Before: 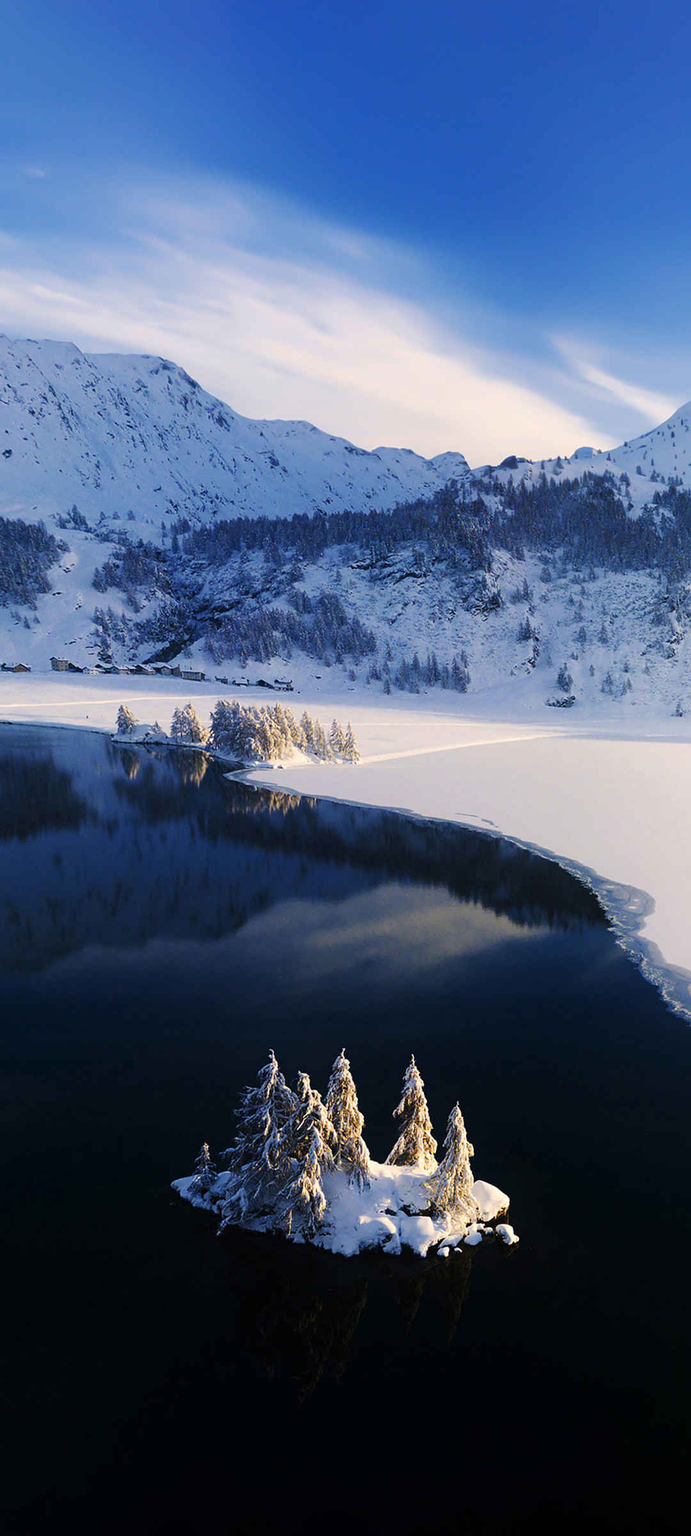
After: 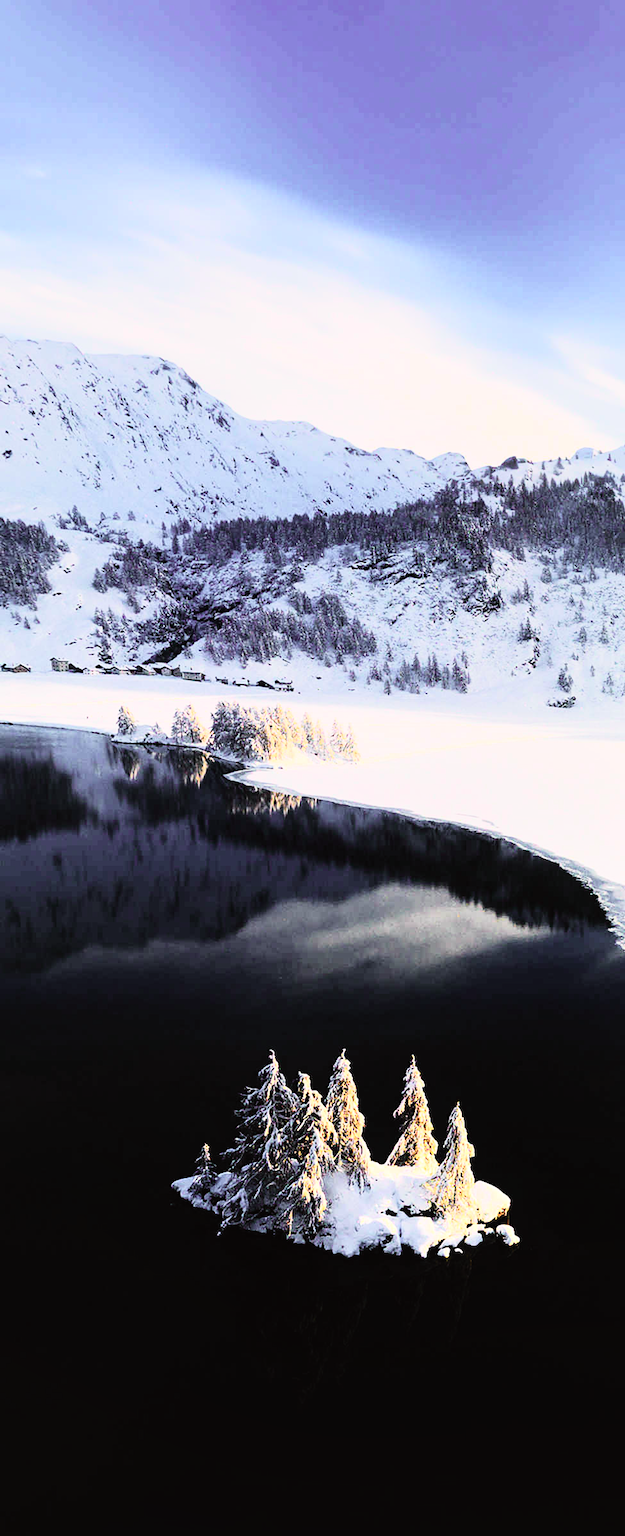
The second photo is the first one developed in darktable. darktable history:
local contrast: highlights 105%, shadows 103%, detail 120%, midtone range 0.2
filmic rgb: black relative exposure -7.65 EV, white relative exposure 4.56 EV, hardness 3.61
crop: right 9.503%, bottom 0.016%
contrast brightness saturation: contrast 0.392, brightness 0.511
tone curve: curves: ch0 [(0, 0.014) (0.17, 0.099) (0.392, 0.438) (0.725, 0.828) (0.872, 0.918) (1, 0.981)]; ch1 [(0, 0) (0.402, 0.36) (0.489, 0.491) (0.5, 0.503) (0.515, 0.52) (0.545, 0.572) (0.615, 0.662) (0.701, 0.725) (1, 1)]; ch2 [(0, 0) (0.42, 0.458) (0.485, 0.499) (0.503, 0.503) (0.531, 0.542) (0.561, 0.594) (0.644, 0.694) (0.717, 0.753) (1, 0.991)], color space Lab, independent channels, preserve colors none
